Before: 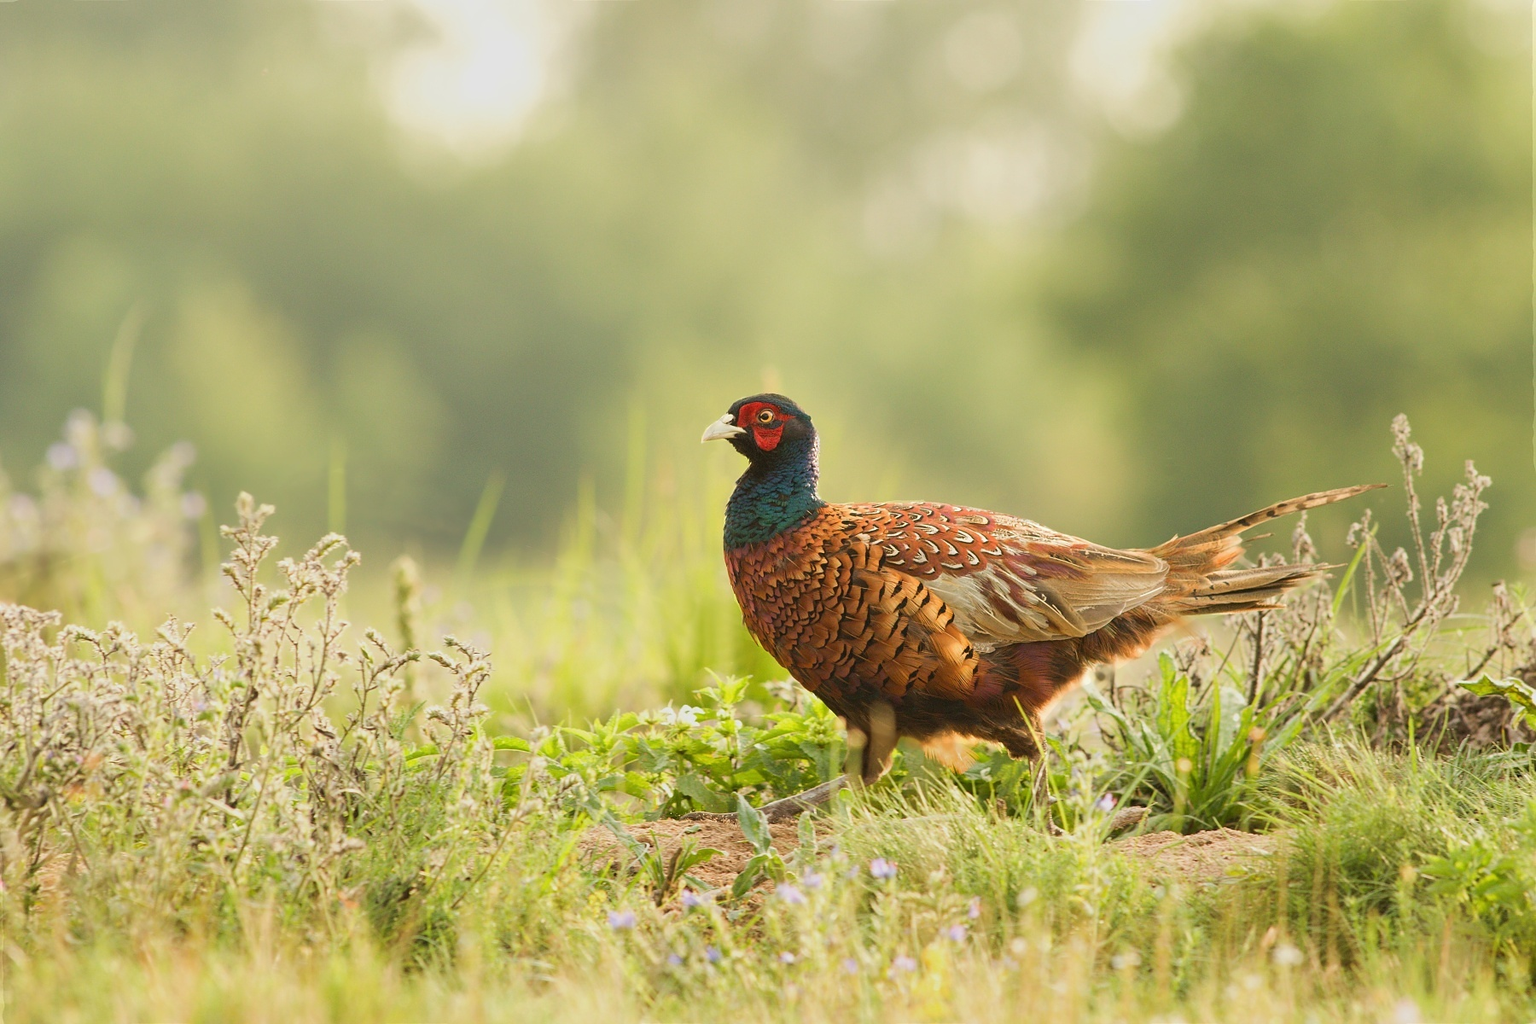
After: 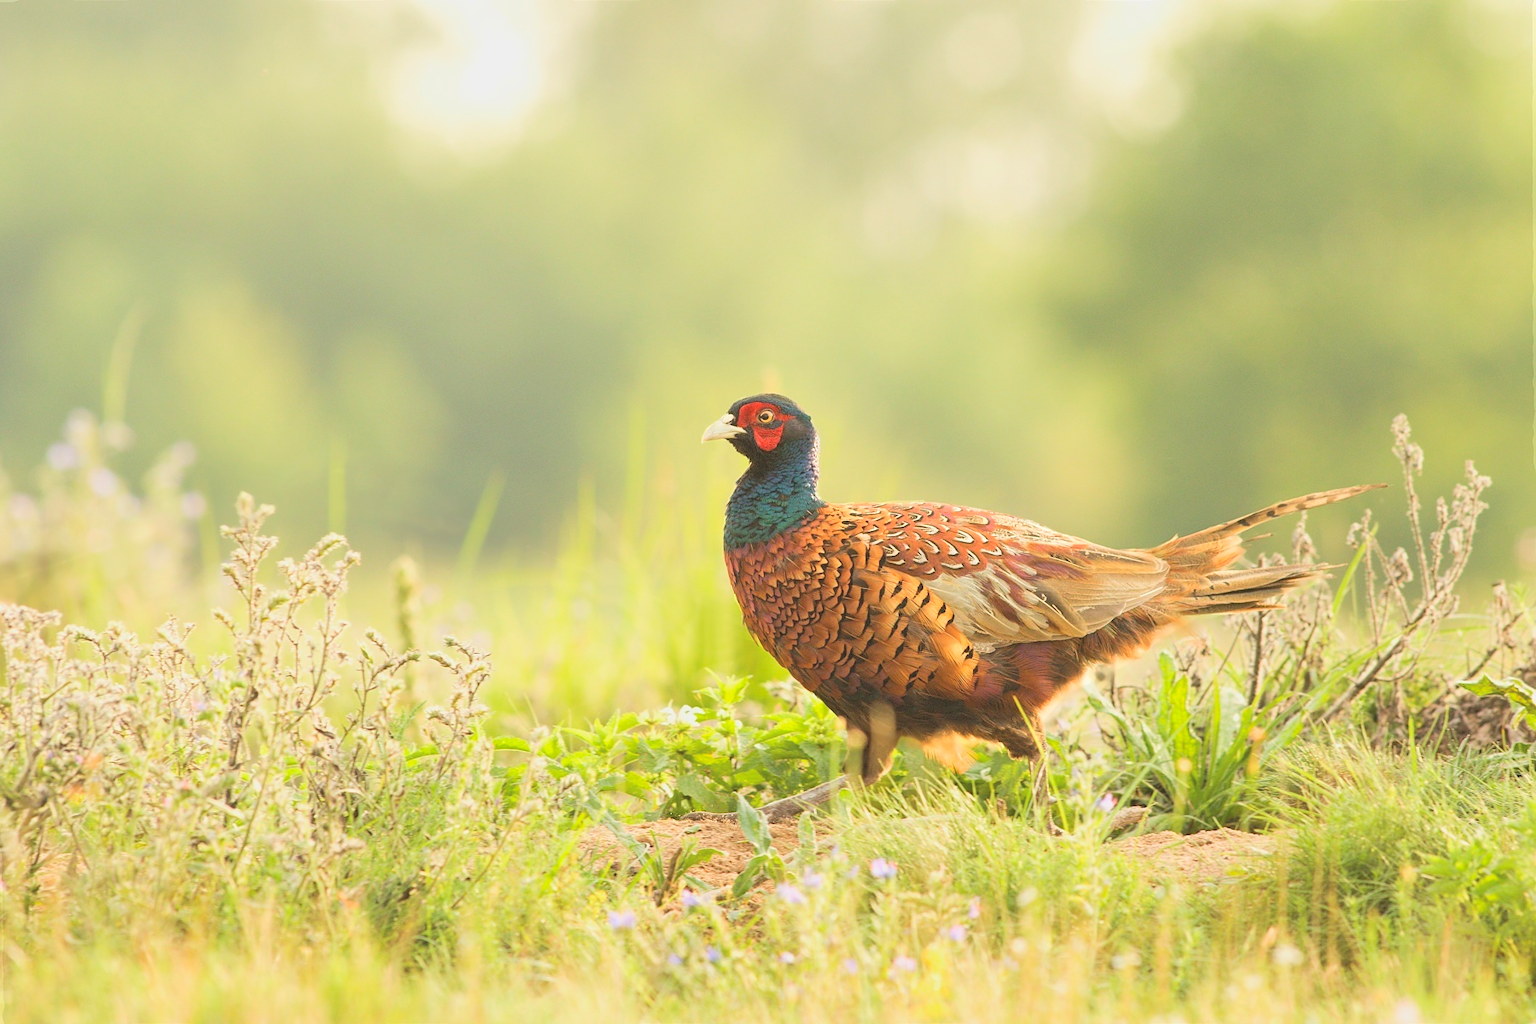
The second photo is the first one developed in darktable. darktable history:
contrast brightness saturation: contrast 0.095, brightness 0.29, saturation 0.145
